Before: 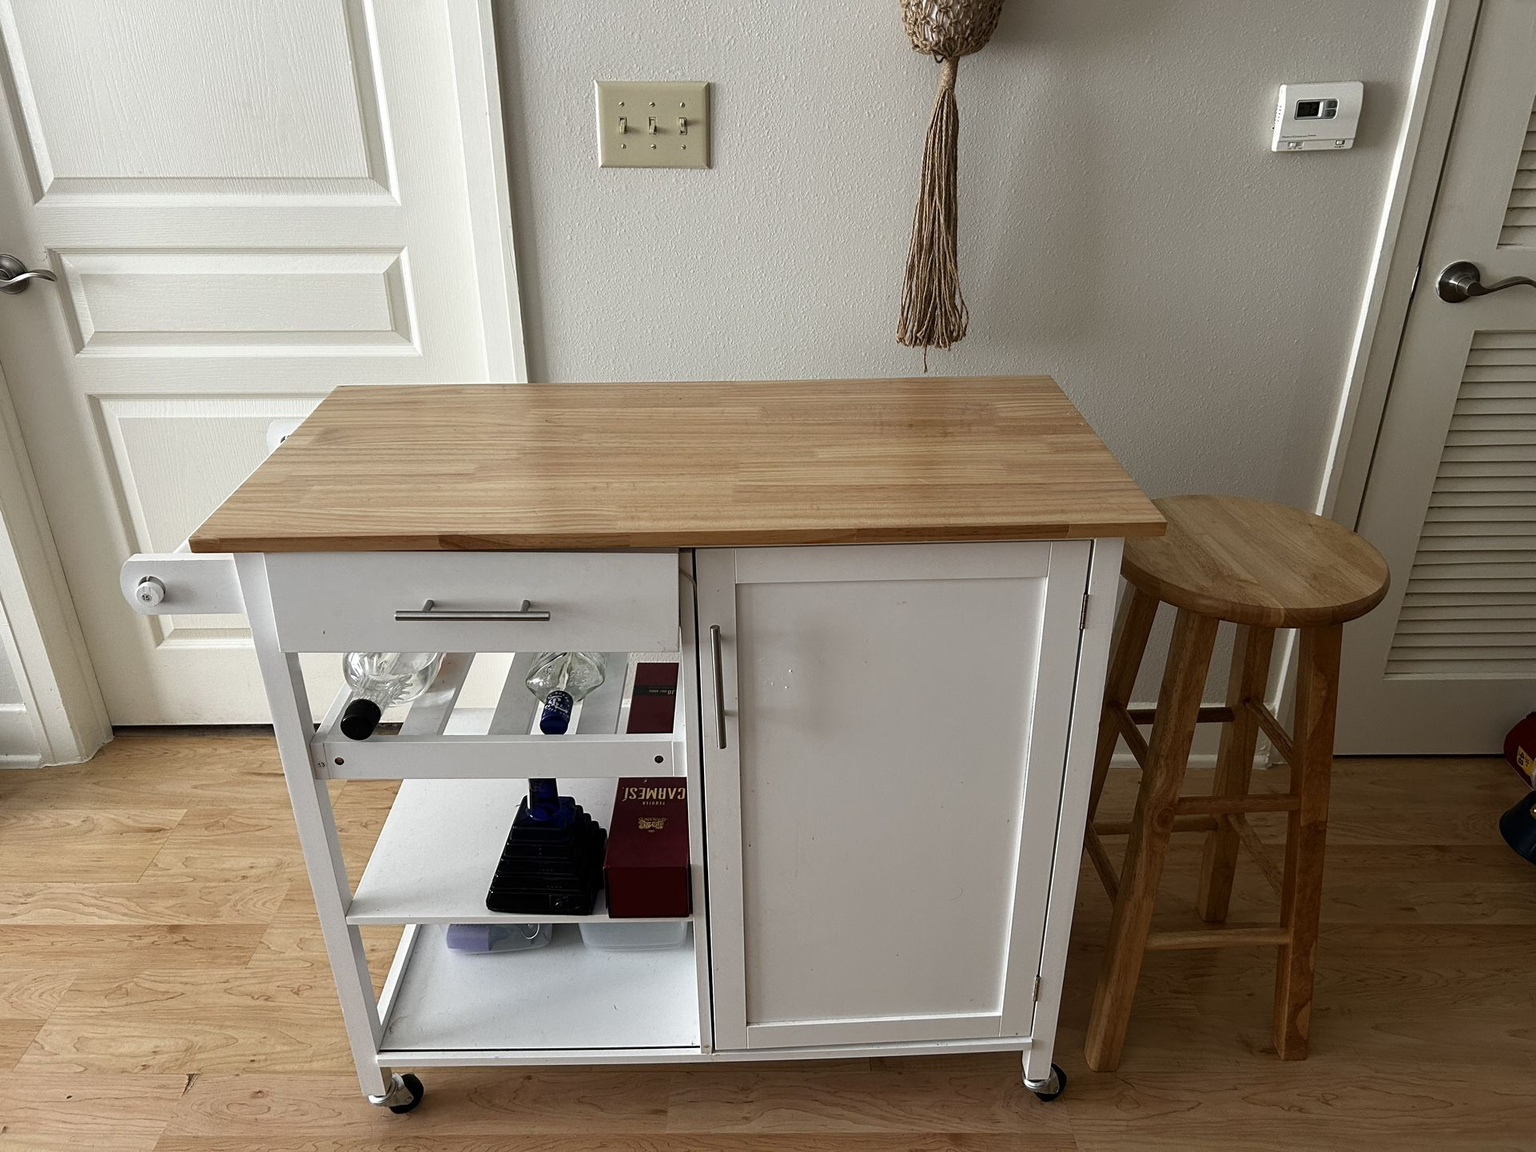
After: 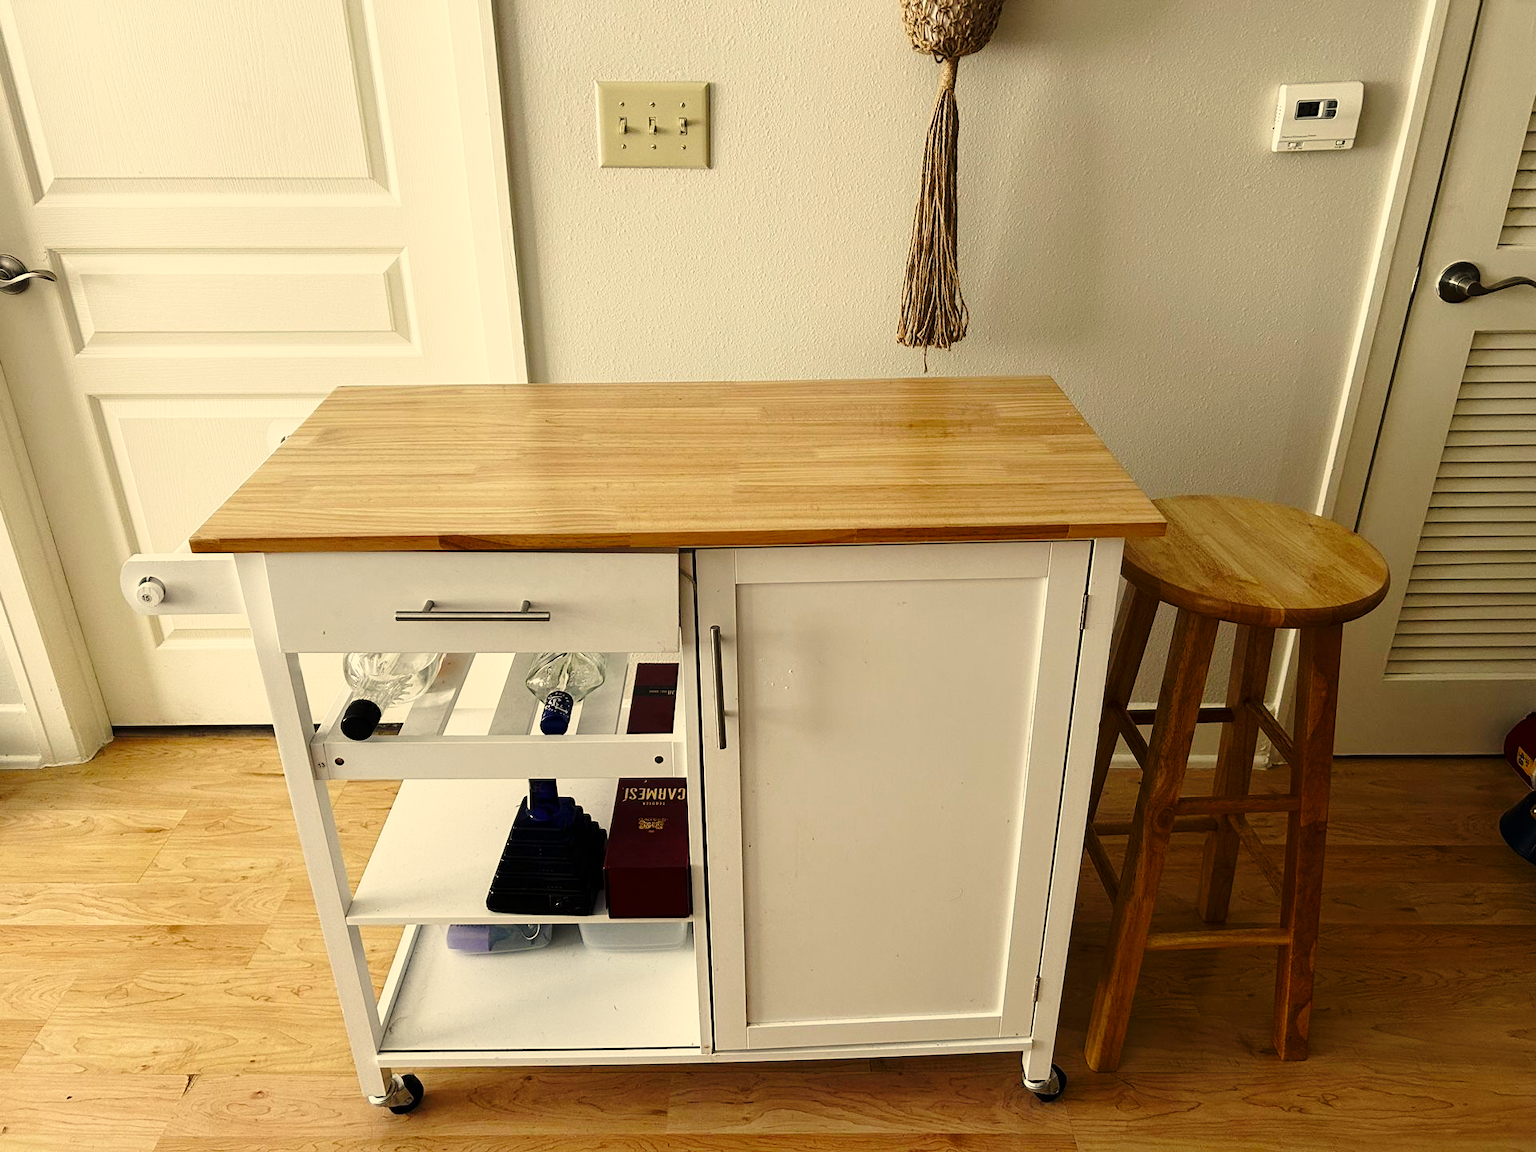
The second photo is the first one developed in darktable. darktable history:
base curve: curves: ch0 [(0, 0) (0.028, 0.03) (0.121, 0.232) (0.46, 0.748) (0.859, 0.968) (1, 1)], preserve colors none
color correction: highlights a* 2.36, highlights b* 23.04
exposure: exposure -0.263 EV, compensate exposure bias true, compensate highlight preservation false
